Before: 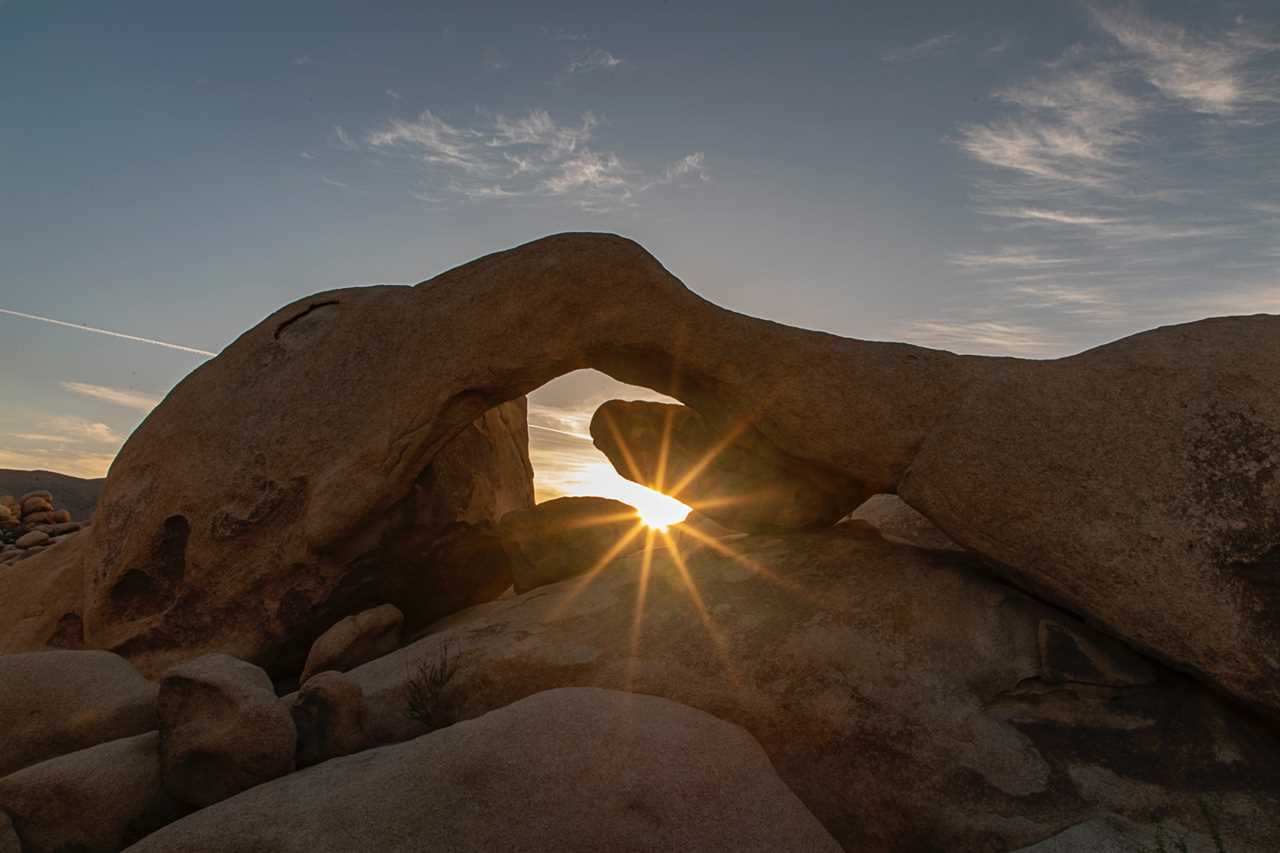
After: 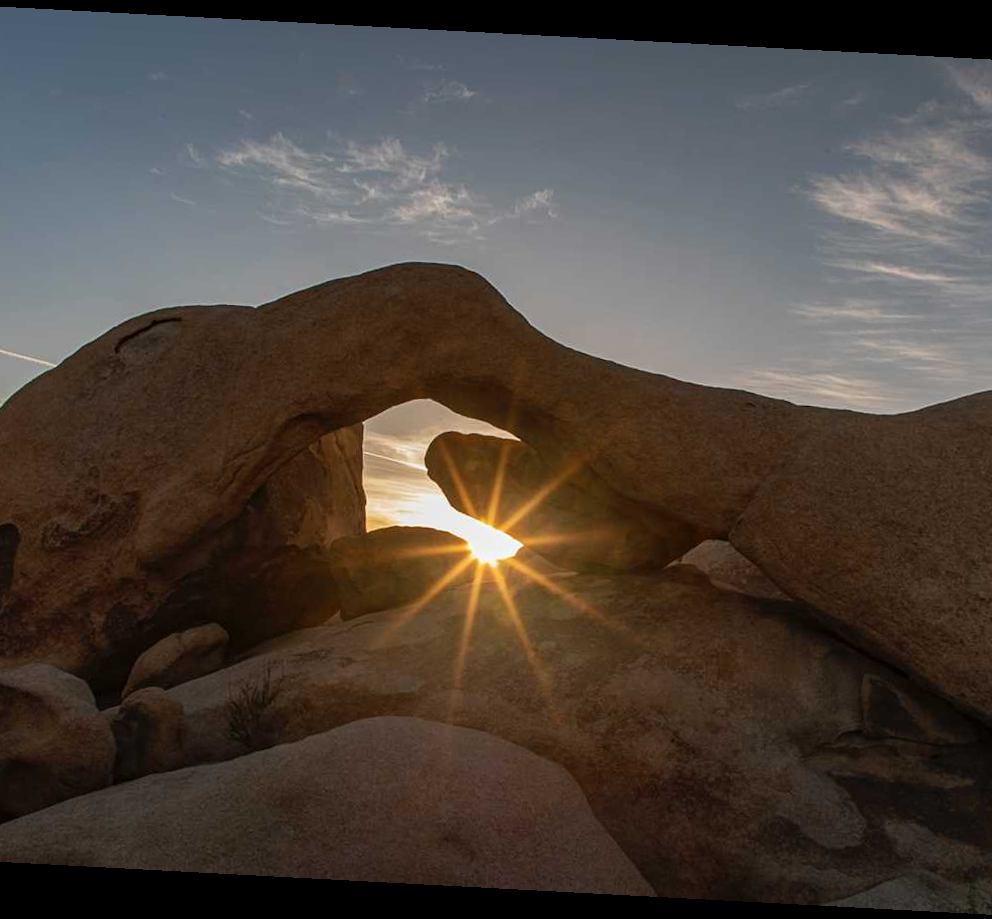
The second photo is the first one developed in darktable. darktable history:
crop and rotate: angle -3.05°, left 14.131%, top 0.044%, right 10.9%, bottom 0.031%
